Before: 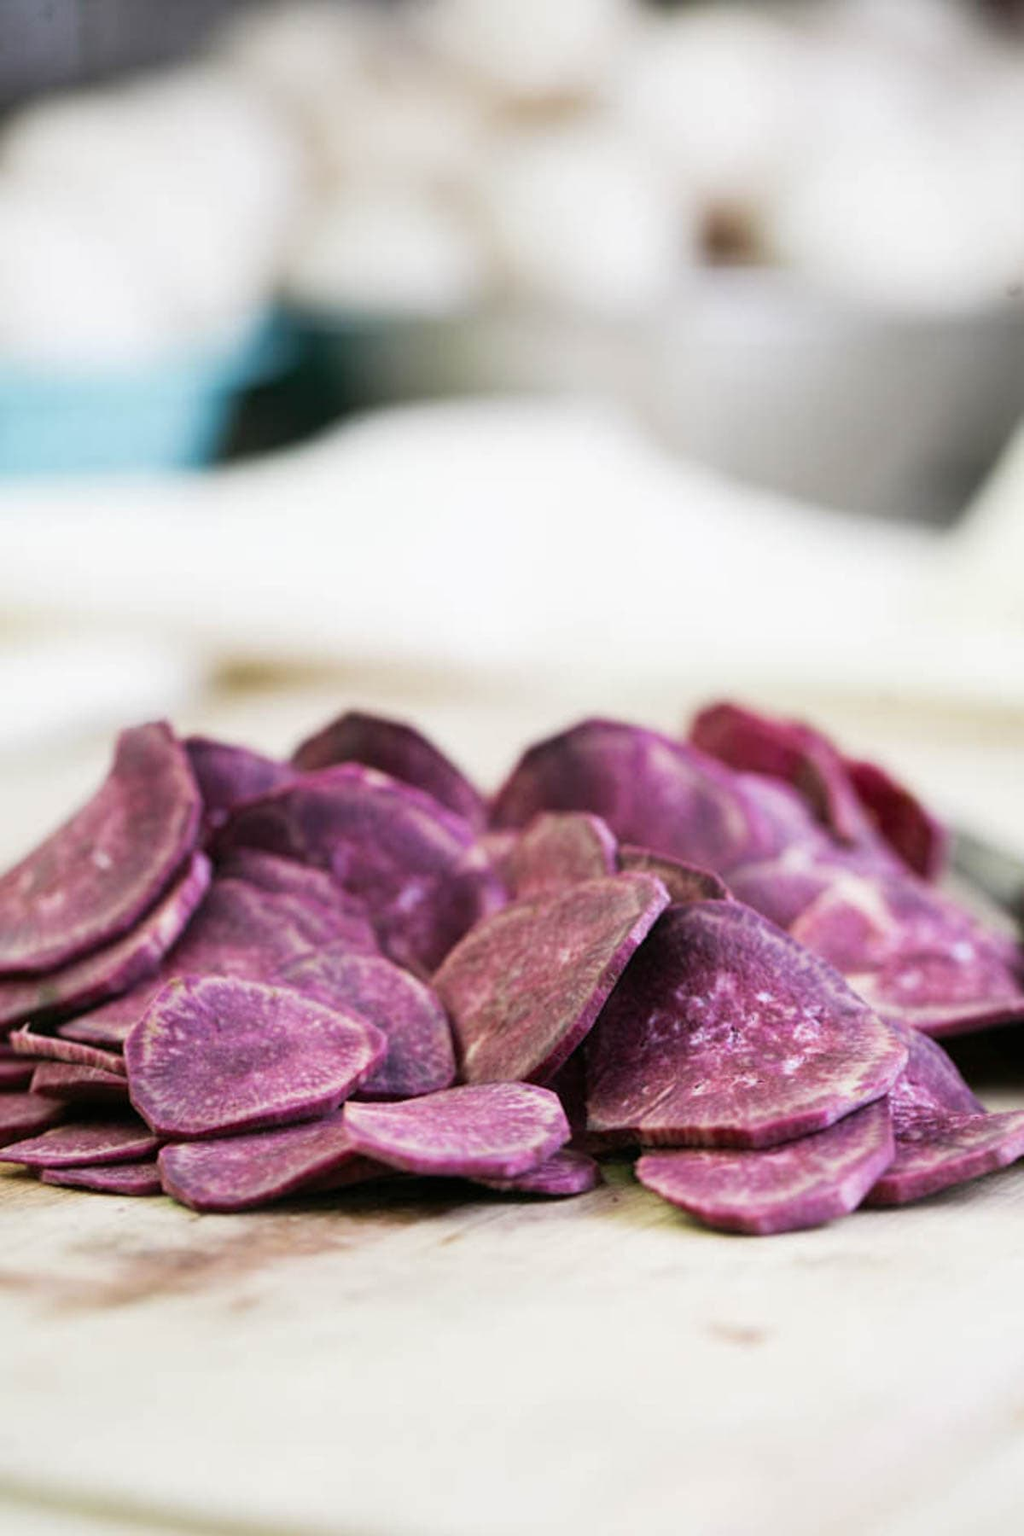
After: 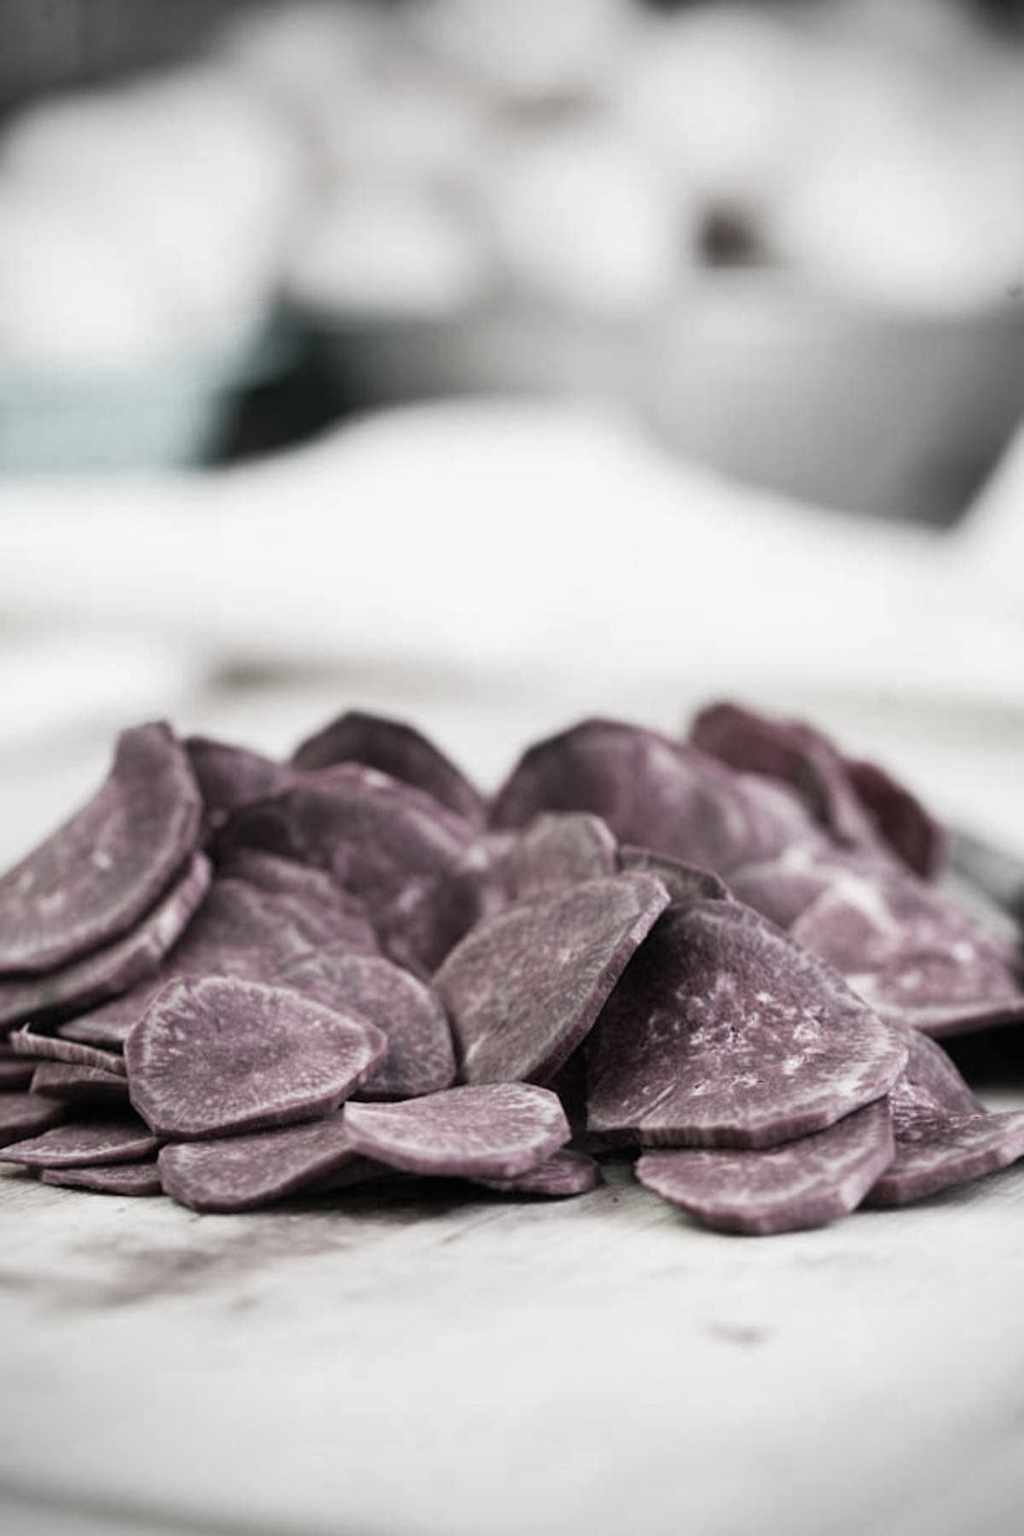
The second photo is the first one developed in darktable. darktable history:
contrast brightness saturation: contrast 0.04, saturation 0.07
vignetting: dithering 8-bit output, unbound false
color contrast: green-magenta contrast 0.3, blue-yellow contrast 0.15
shadows and highlights: shadows -88.03, highlights -35.45, shadows color adjustment 99.15%, highlights color adjustment 0%, soften with gaussian
tone equalizer: on, module defaults
